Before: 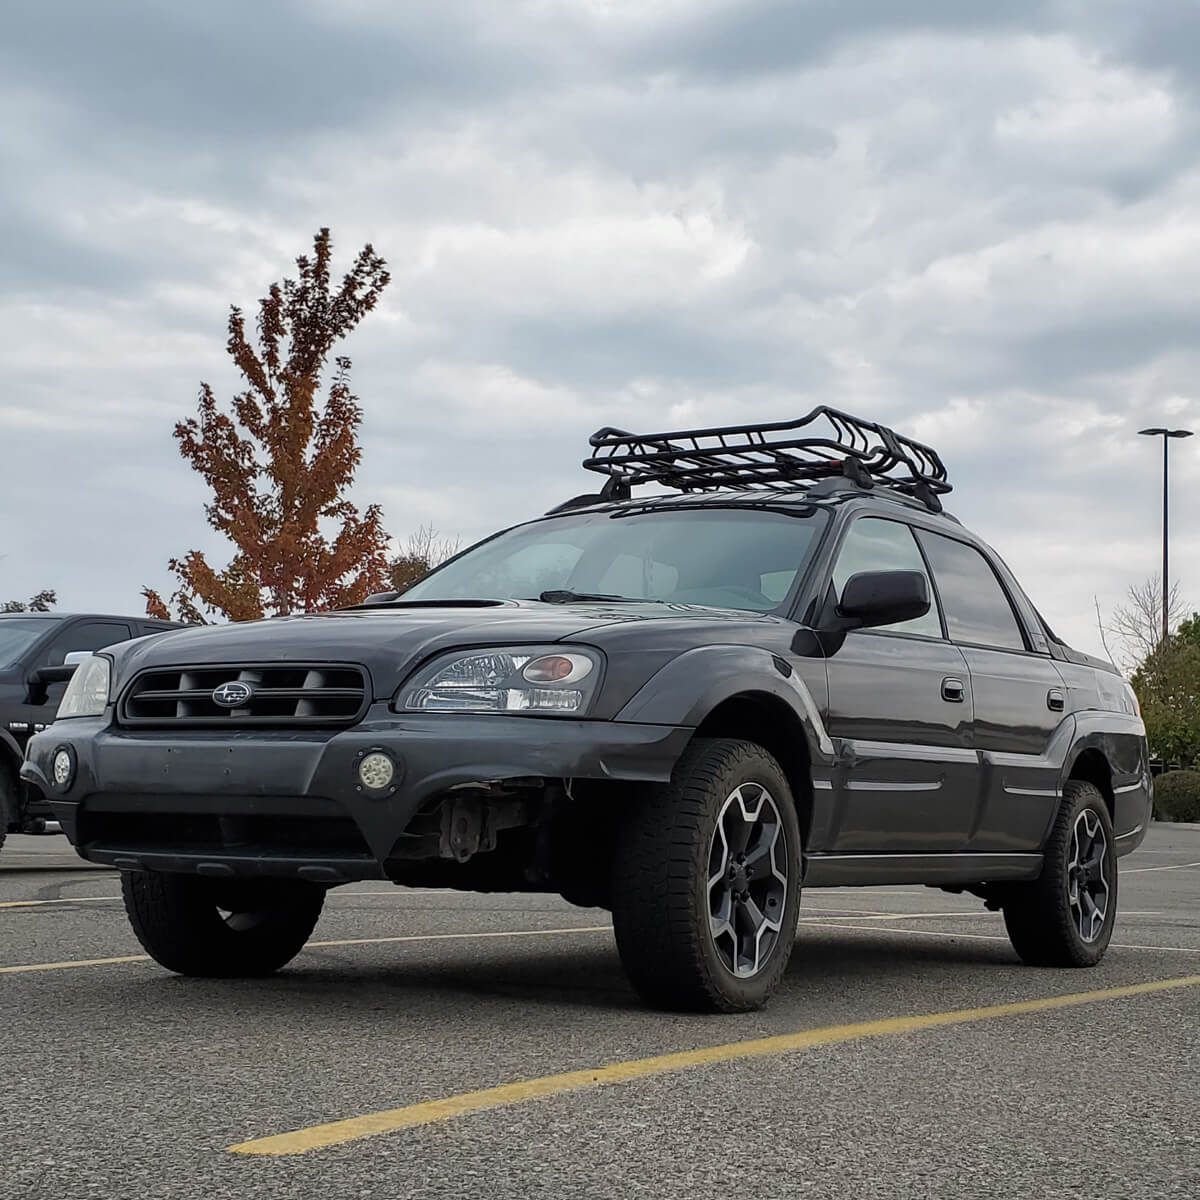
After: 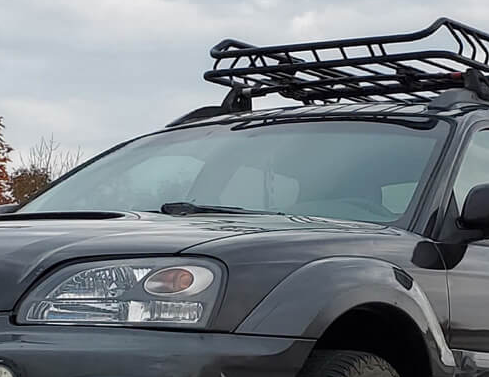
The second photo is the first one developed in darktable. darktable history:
crop: left 31.655%, top 32.366%, right 27.53%, bottom 36.148%
